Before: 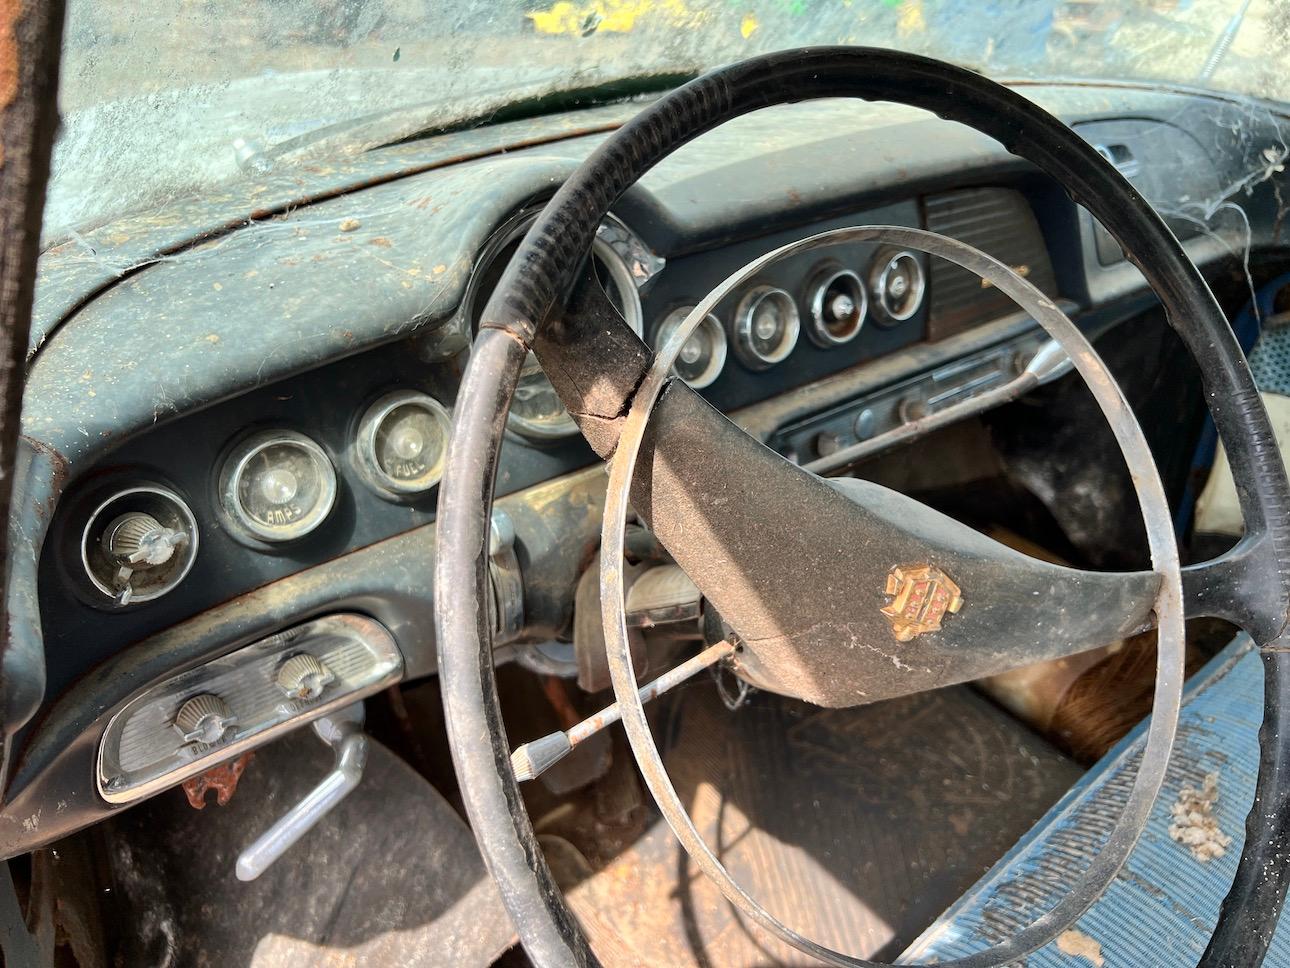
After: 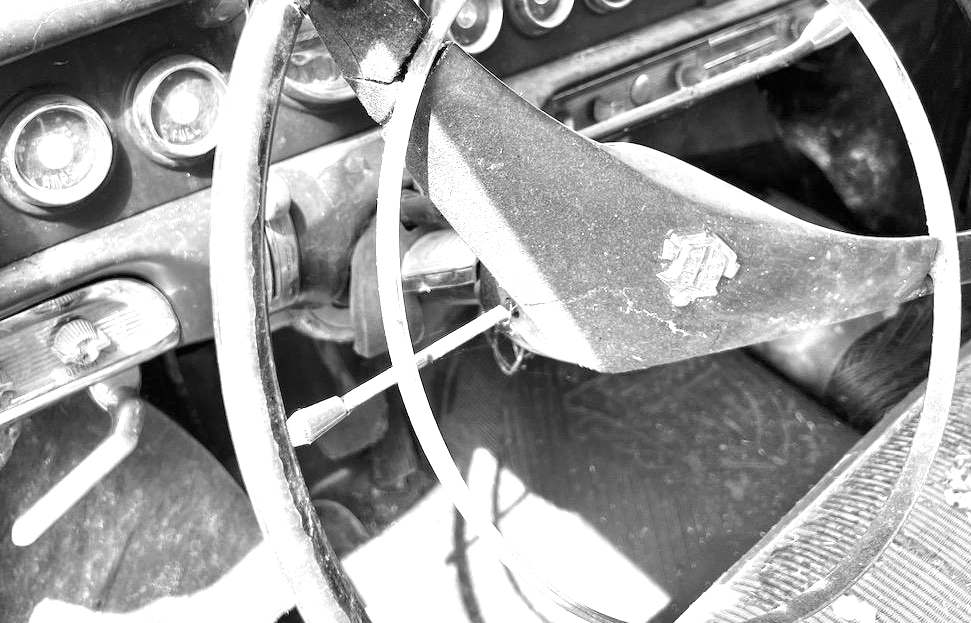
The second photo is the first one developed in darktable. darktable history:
crop and rotate: left 17.494%, top 34.743%, right 7.228%, bottom 0.831%
exposure: black level correction 0, exposure 1.197 EV, compensate highlight preservation false
contrast brightness saturation: saturation -0.995
